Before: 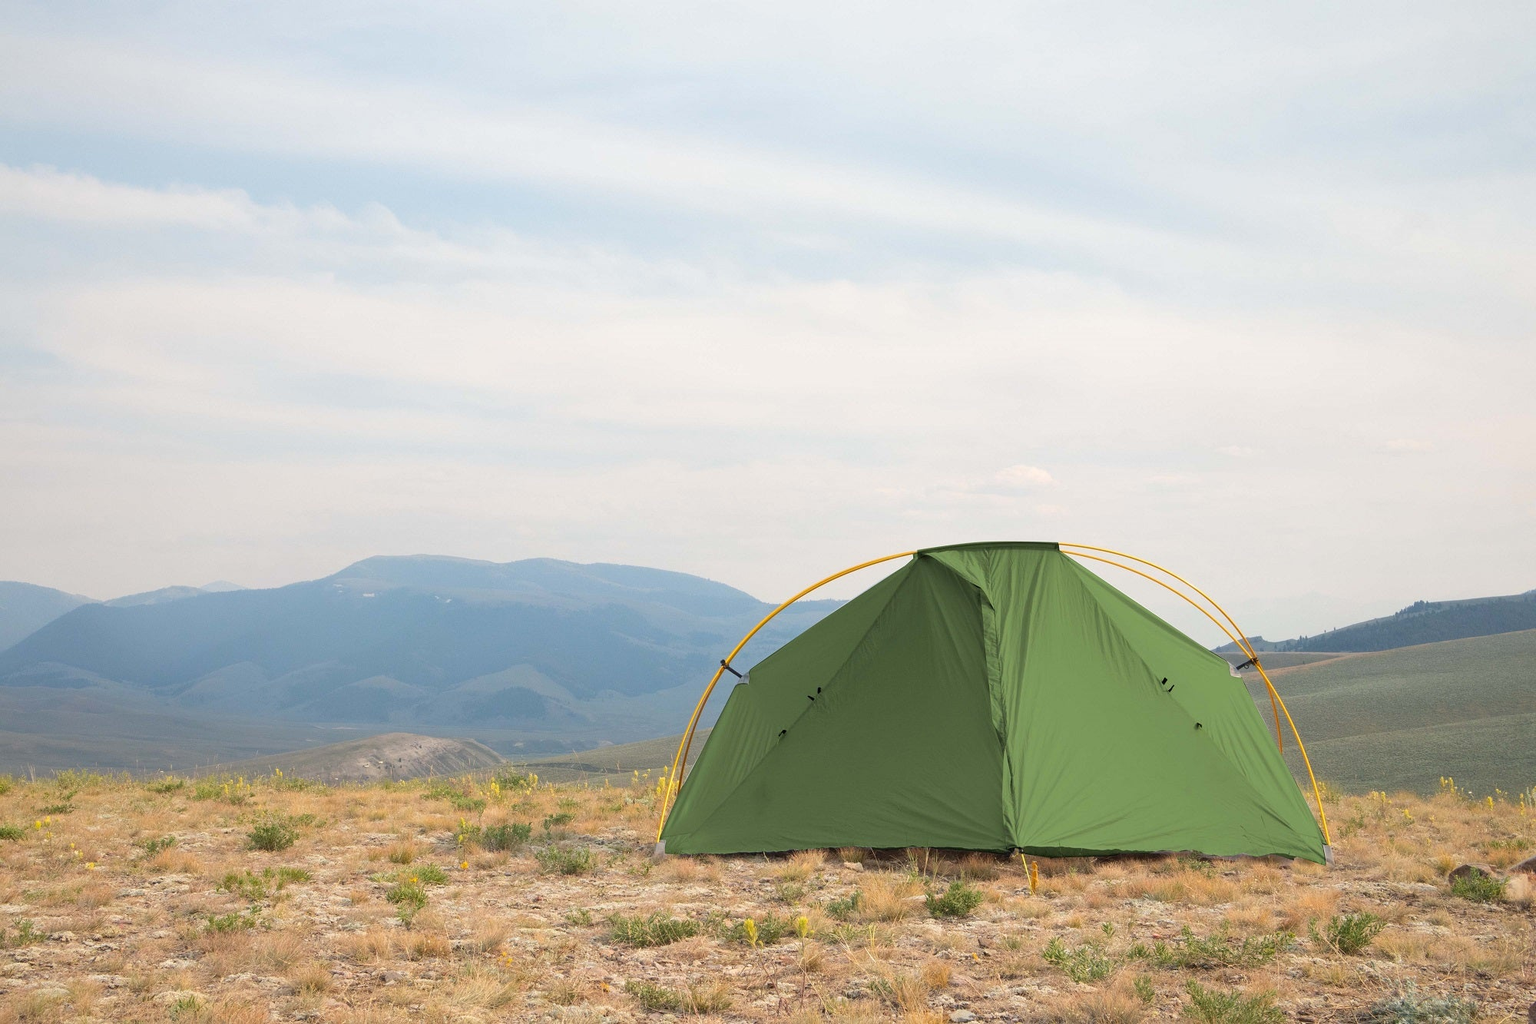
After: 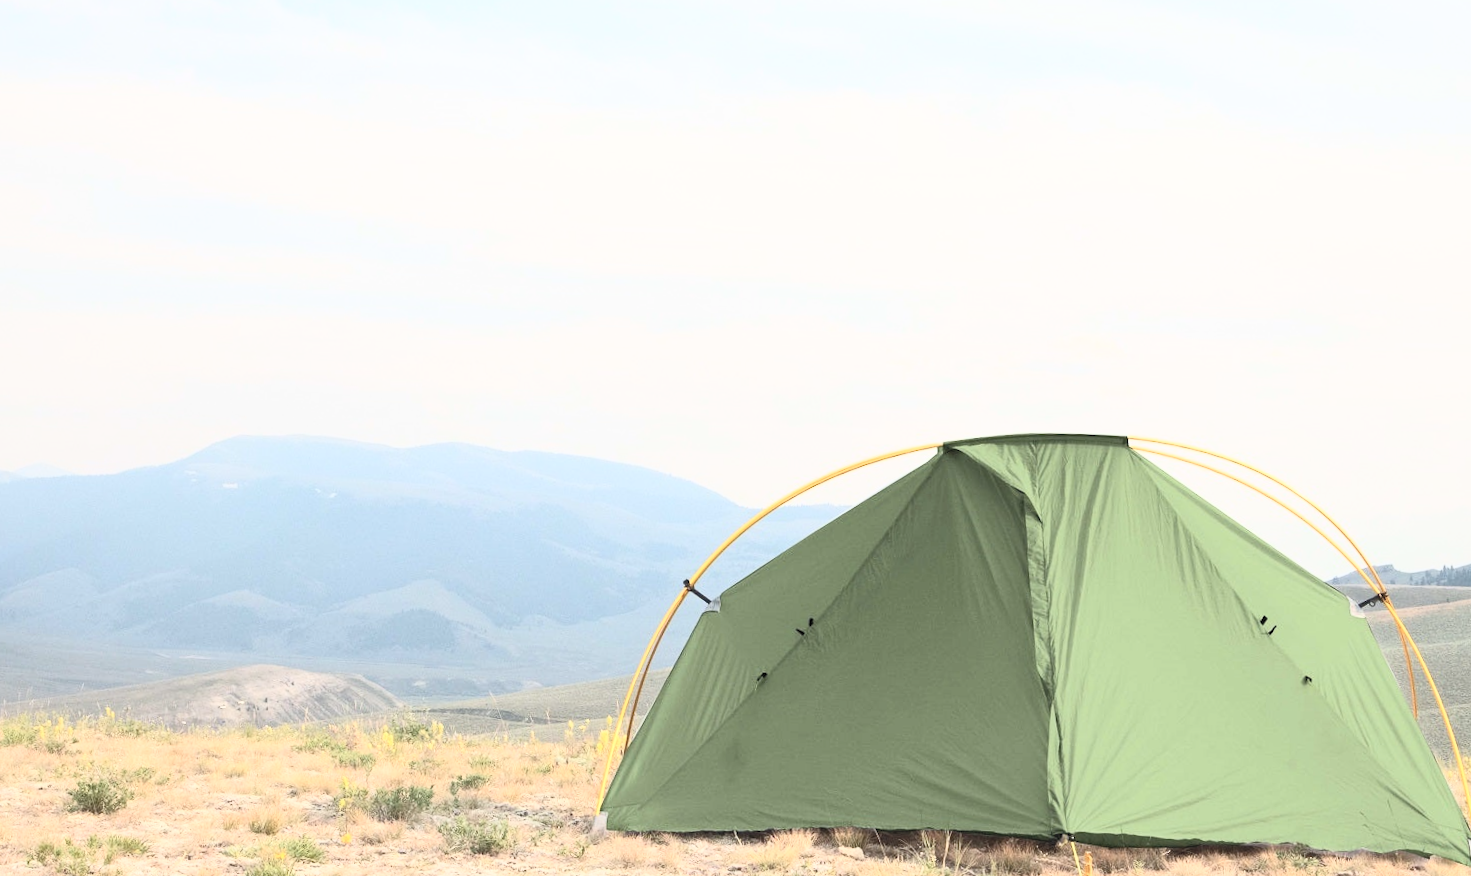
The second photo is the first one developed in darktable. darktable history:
crop and rotate: angle -3.37°, left 9.79%, top 20.73%, right 12.42%, bottom 11.82%
exposure: compensate exposure bias true, compensate highlight preservation false
rotate and perspective: rotation -2.22°, lens shift (horizontal) -0.022, automatic cropping off
contrast brightness saturation: contrast 0.43, brightness 0.56, saturation -0.19
